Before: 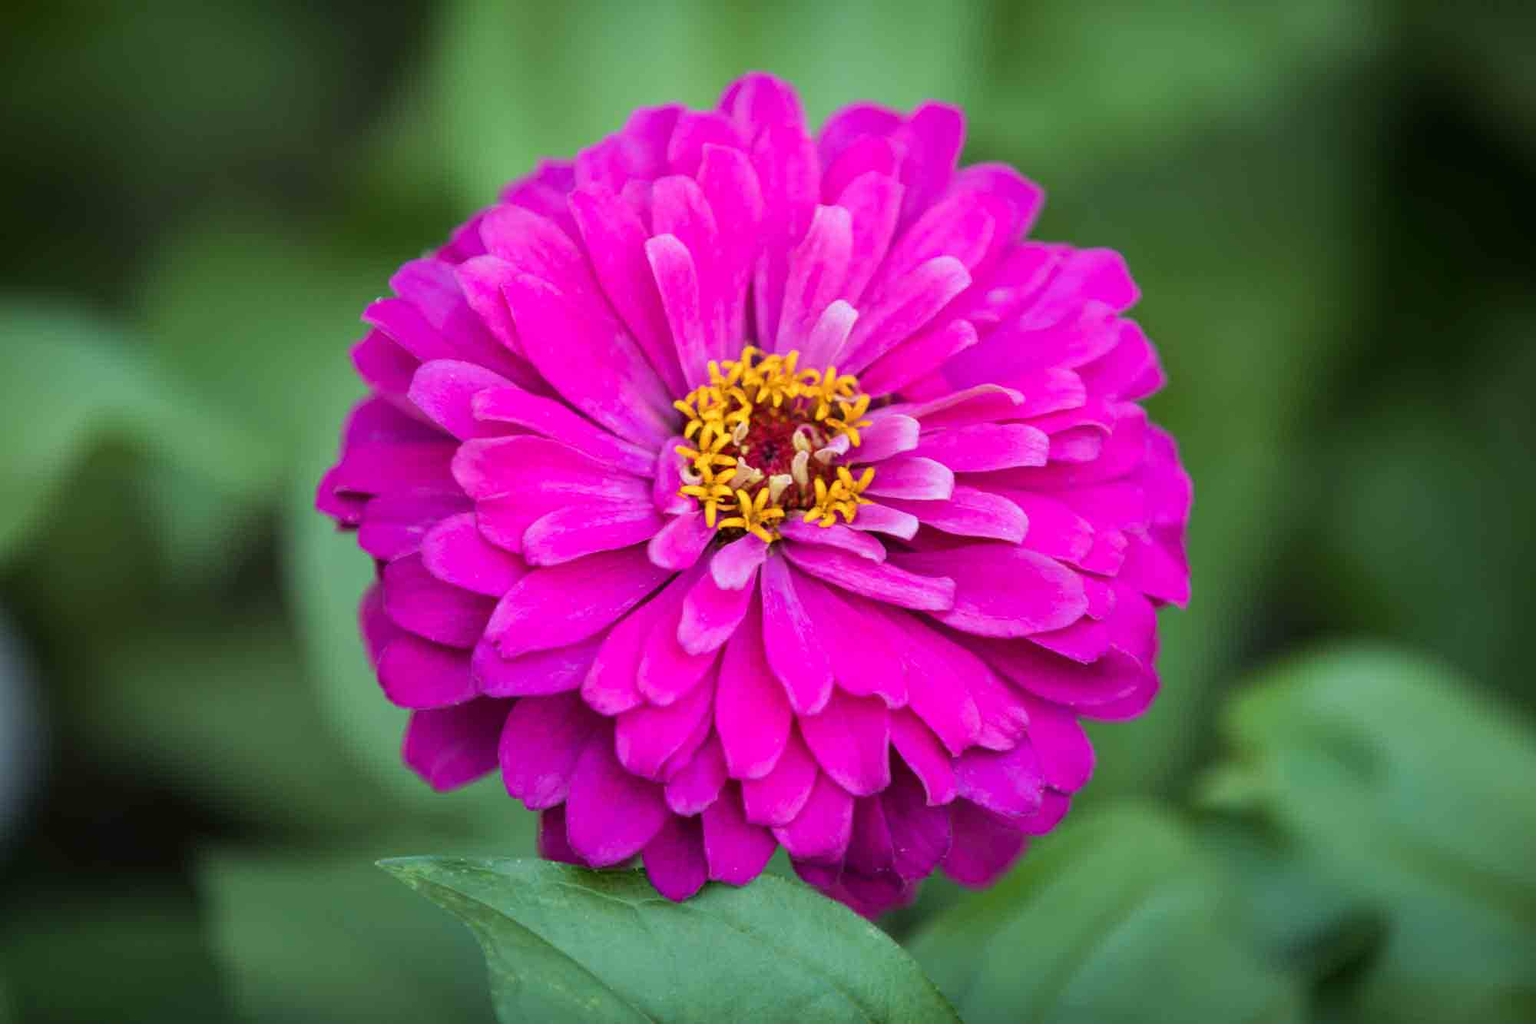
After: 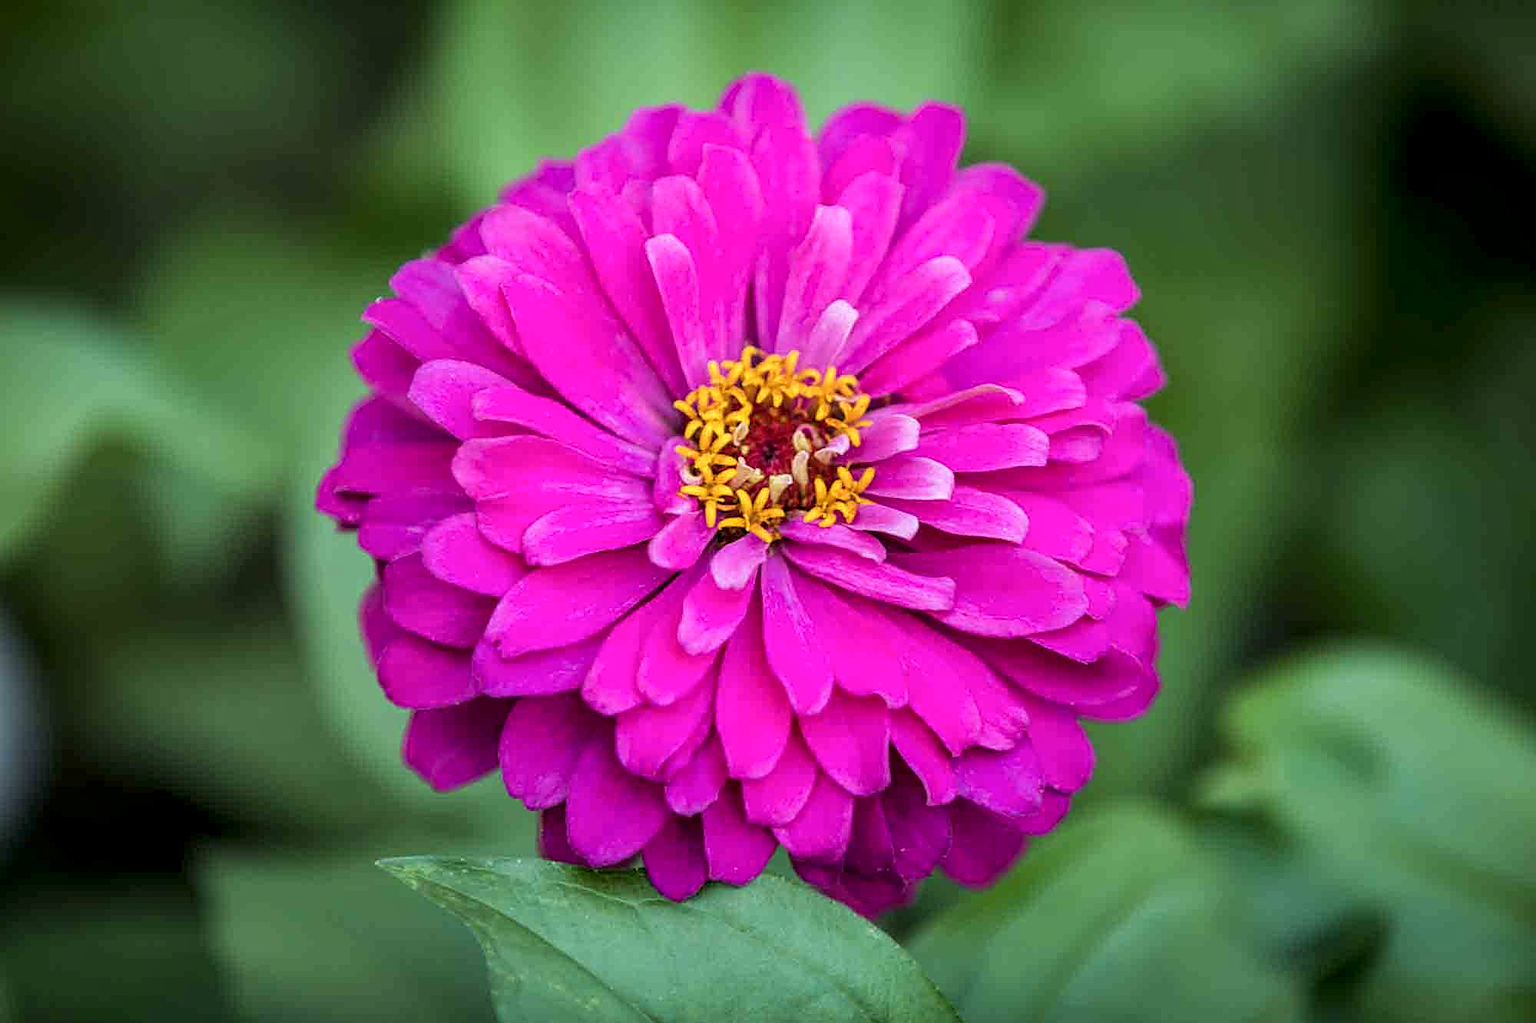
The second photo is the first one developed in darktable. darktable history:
local contrast: detail 130%
sharpen: on, module defaults
